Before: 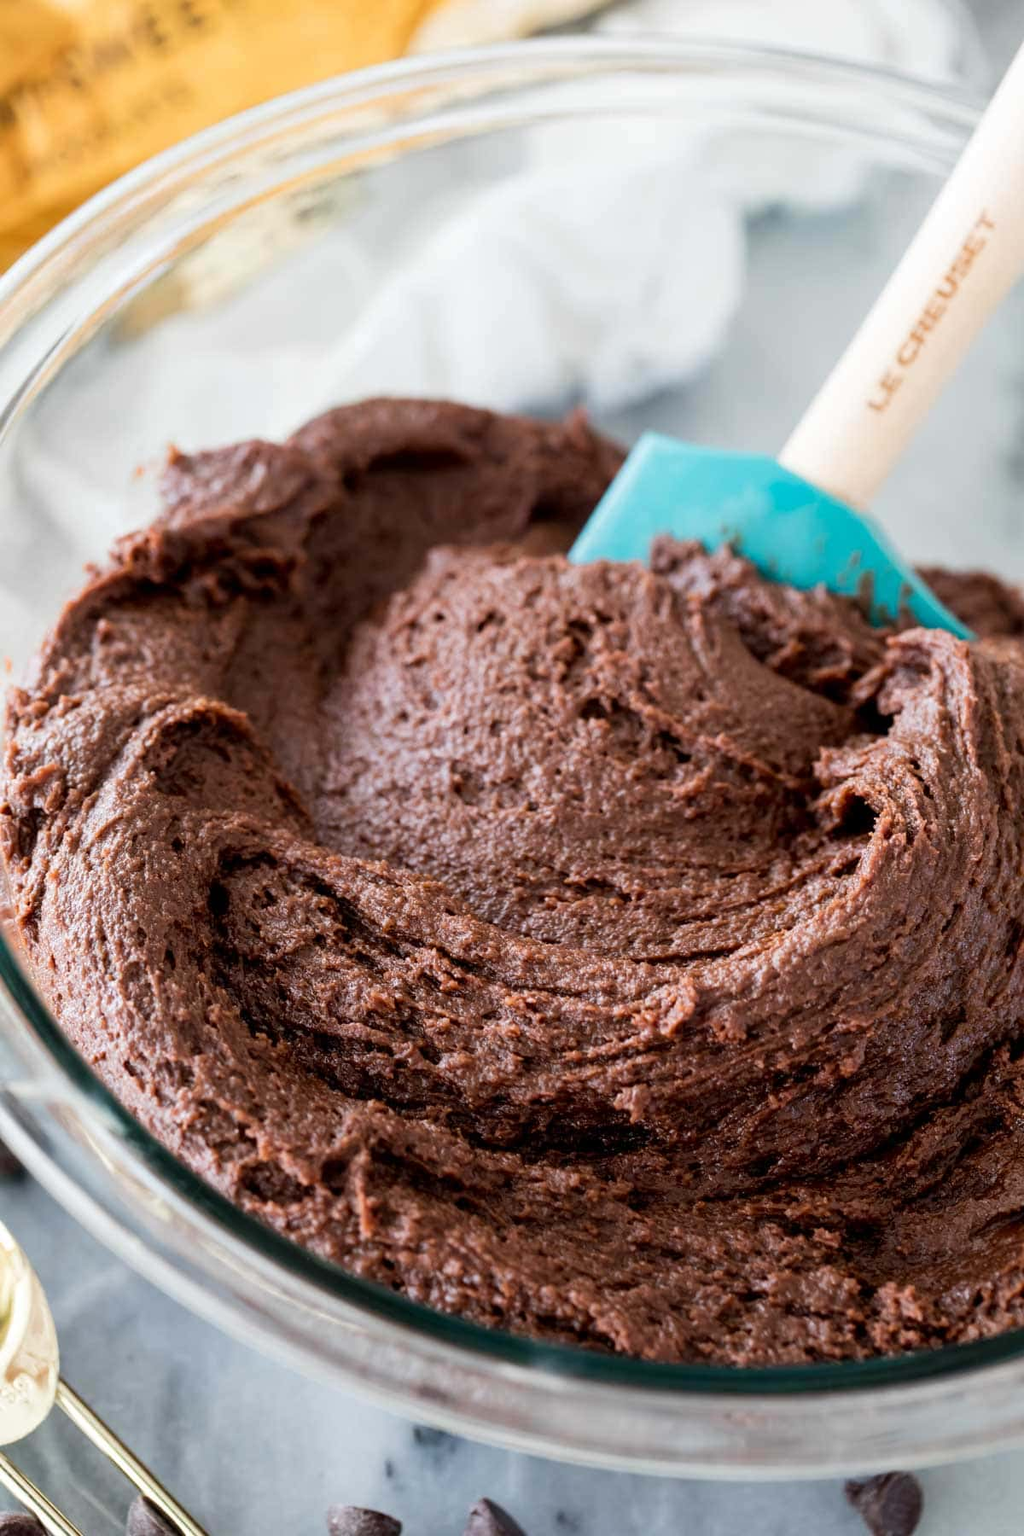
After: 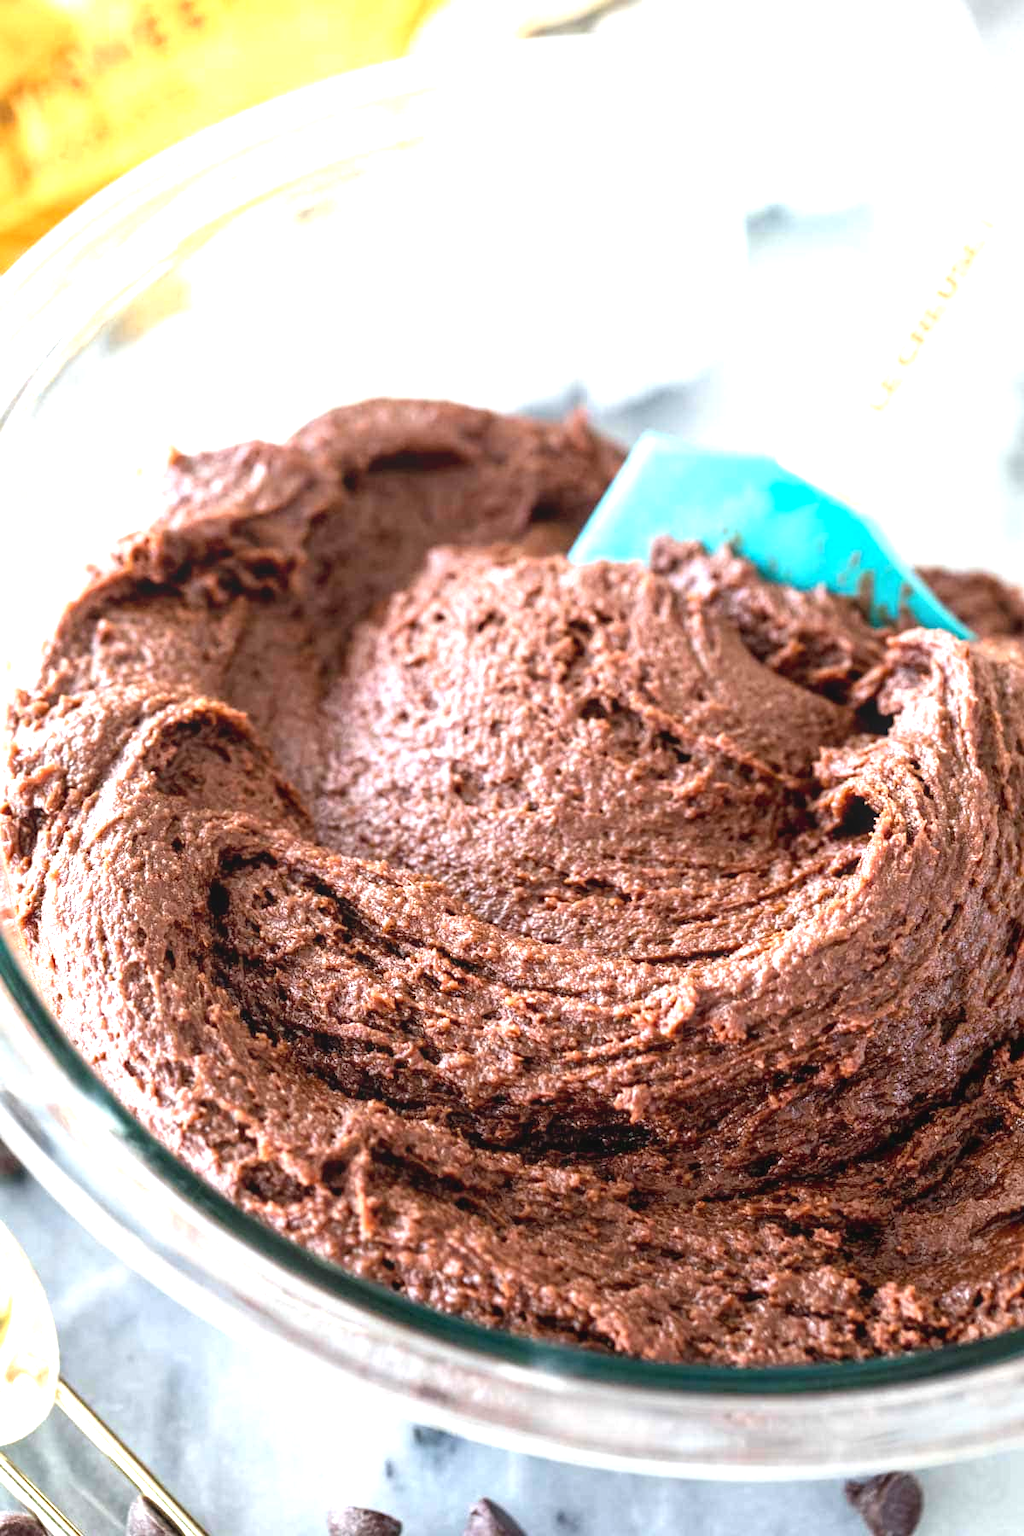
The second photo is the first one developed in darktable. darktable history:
exposure: exposure 1.163 EV, compensate highlight preservation false
local contrast: detail 109%
